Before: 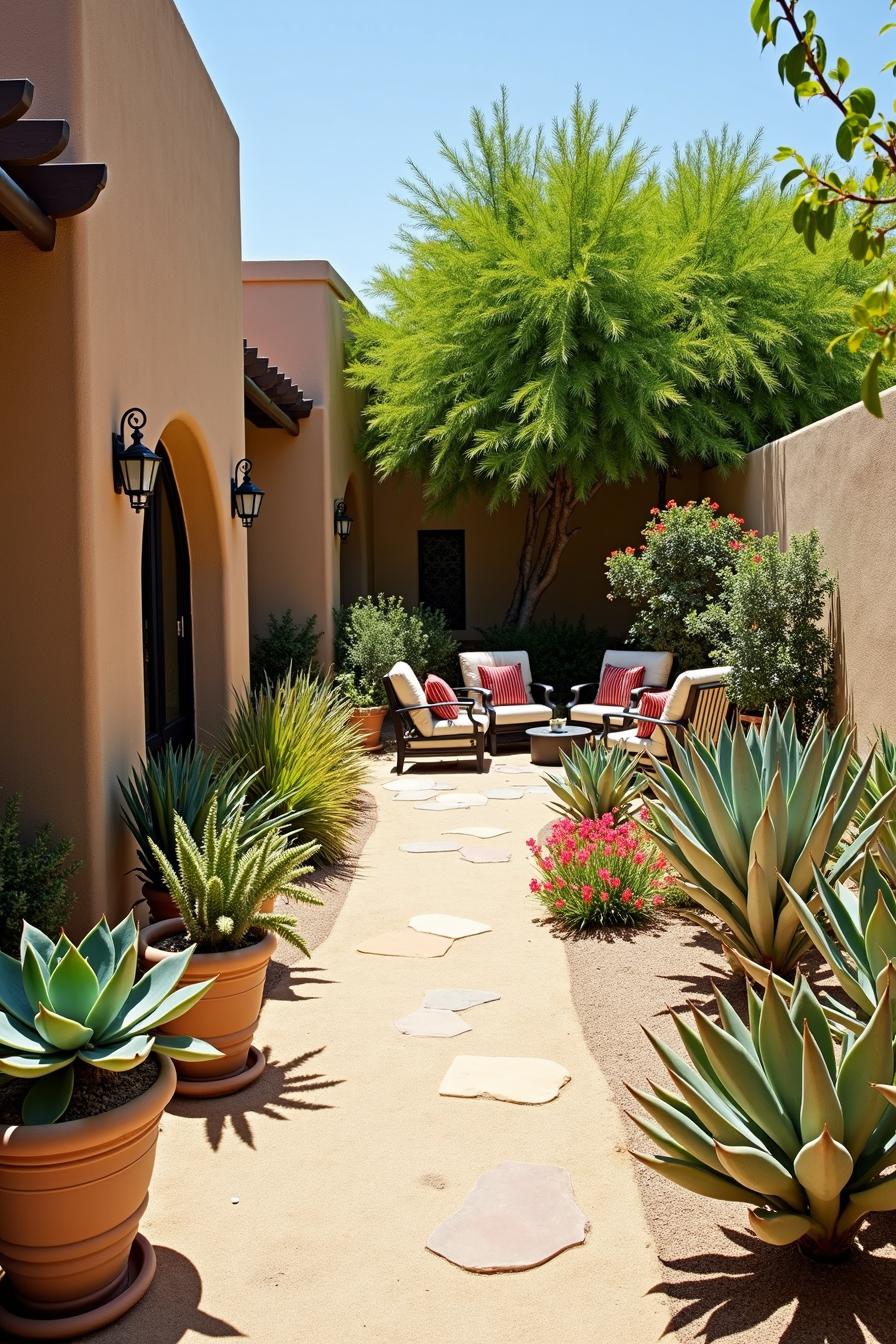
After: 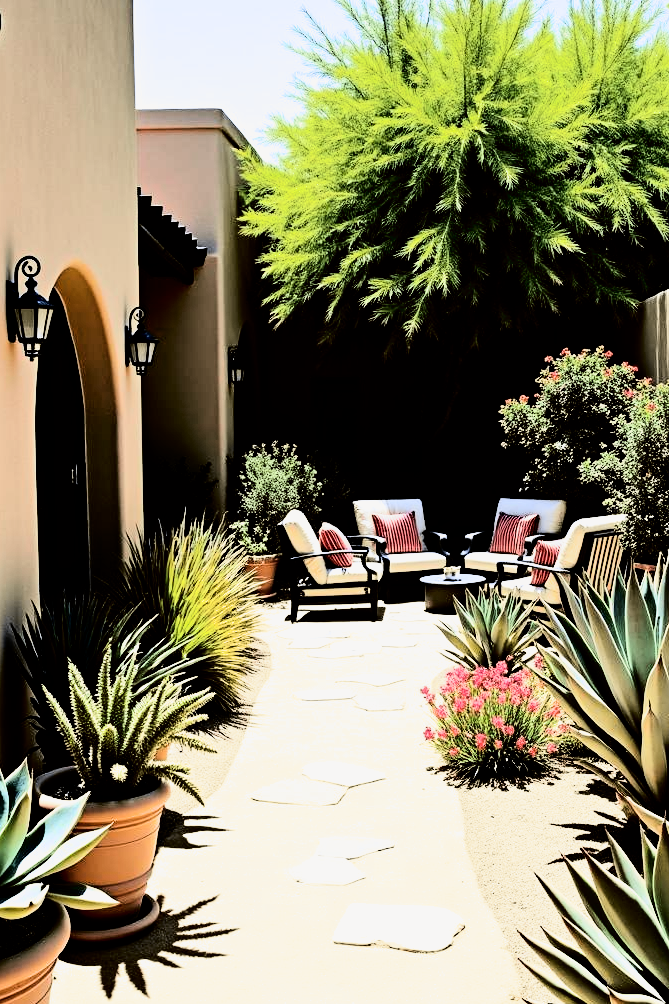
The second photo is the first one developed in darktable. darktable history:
crop and rotate: left 11.831%, top 11.346%, right 13.429%, bottom 13.899%
tone equalizer: -8 EV -0.75 EV, -7 EV -0.7 EV, -6 EV -0.6 EV, -5 EV -0.4 EV, -3 EV 0.4 EV, -2 EV 0.6 EV, -1 EV 0.7 EV, +0 EV 0.75 EV, edges refinement/feathering 500, mask exposure compensation -1.57 EV, preserve details no
white balance: red 0.974, blue 1.044
filmic rgb: black relative exposure -5.42 EV, white relative exposure 2.85 EV, dynamic range scaling -37.73%, hardness 4, contrast 1.605, highlights saturation mix -0.93%
tone curve: curves: ch0 [(0.017, 0) (0.122, 0.046) (0.295, 0.297) (0.449, 0.505) (0.559, 0.629) (0.729, 0.796) (0.879, 0.898) (1, 0.97)]; ch1 [(0, 0) (0.393, 0.4) (0.447, 0.447) (0.485, 0.497) (0.522, 0.503) (0.539, 0.52) (0.606, 0.6) (0.696, 0.679) (1, 1)]; ch2 [(0, 0) (0.369, 0.388) (0.449, 0.431) (0.499, 0.501) (0.516, 0.536) (0.604, 0.599) (0.741, 0.763) (1, 1)], color space Lab, independent channels, preserve colors none
